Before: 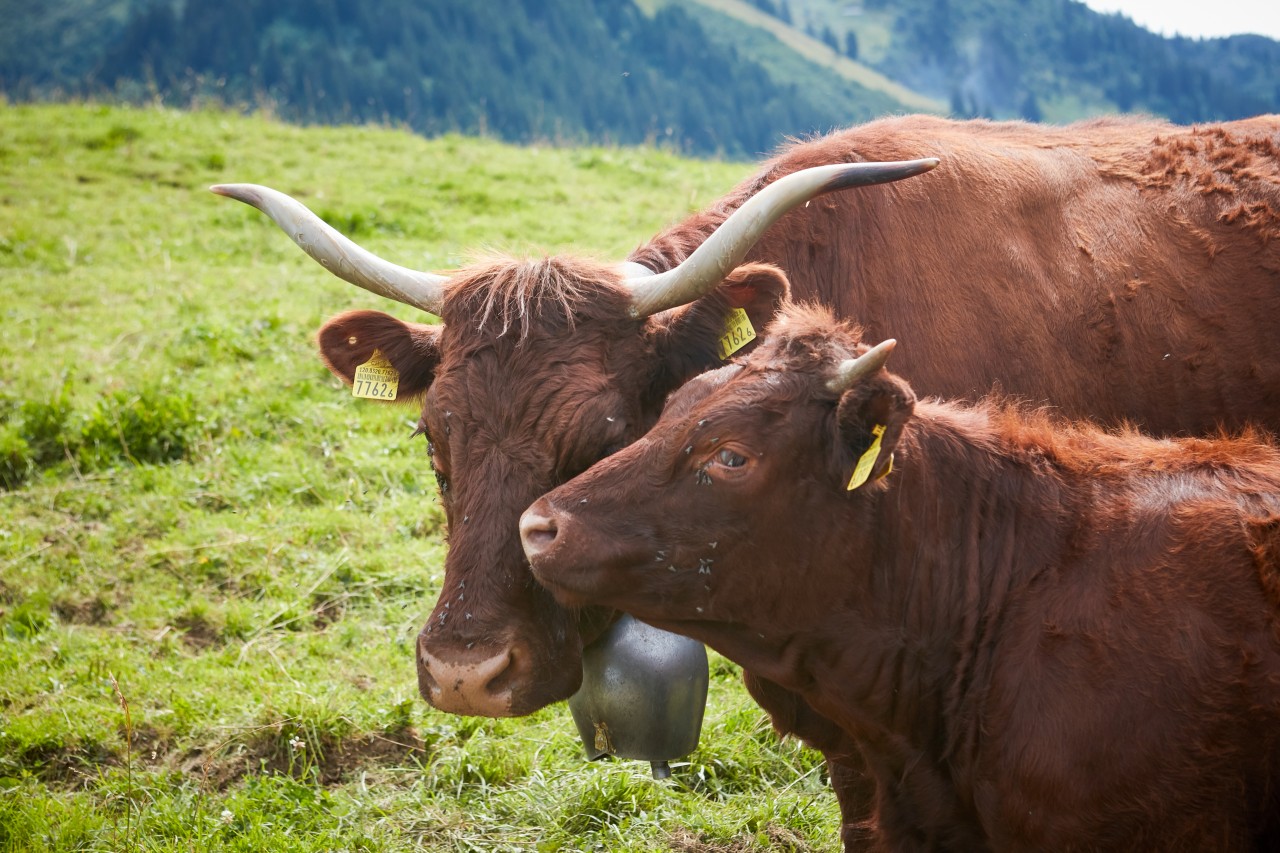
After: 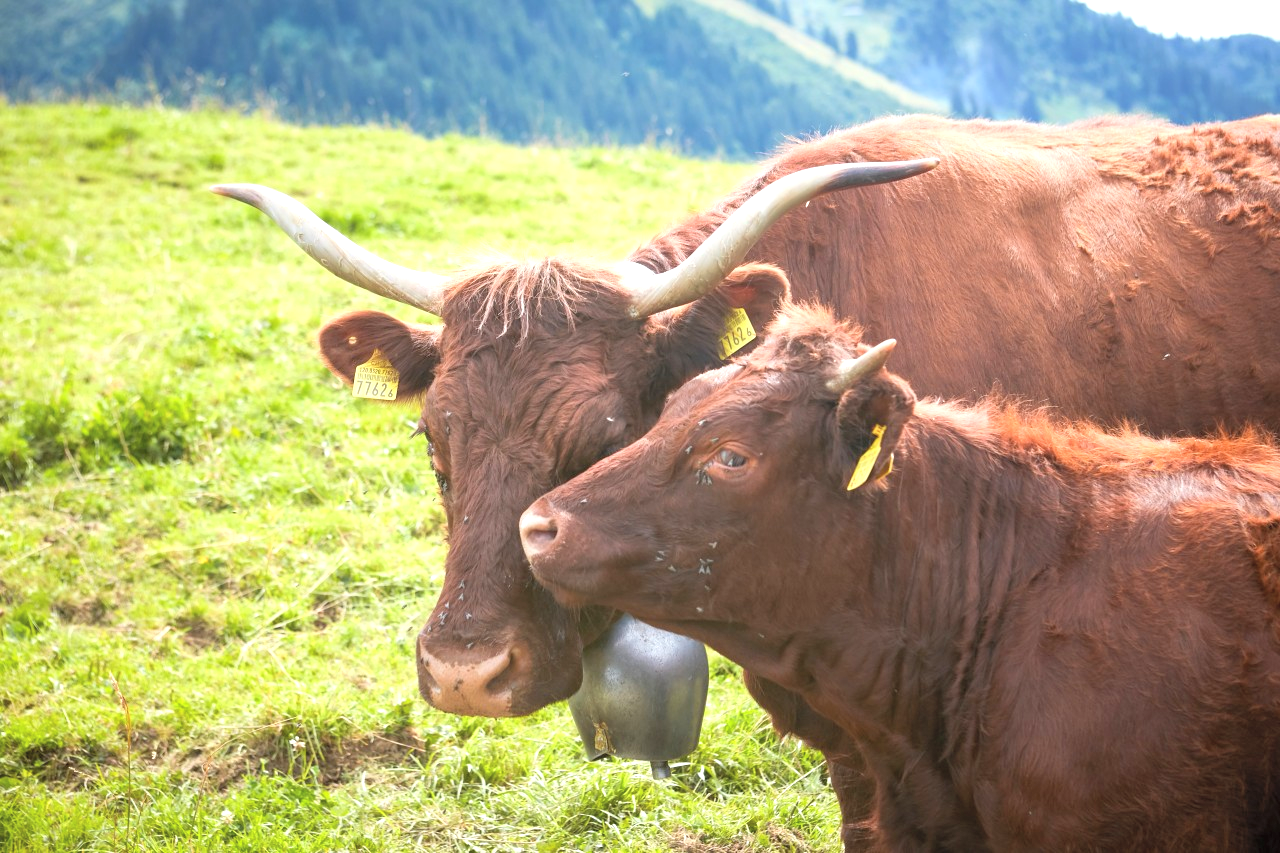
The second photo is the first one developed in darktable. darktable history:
contrast brightness saturation: brightness 0.15
exposure: black level correction 0, exposure 0.7 EV, compensate exposure bias true, compensate highlight preservation false
